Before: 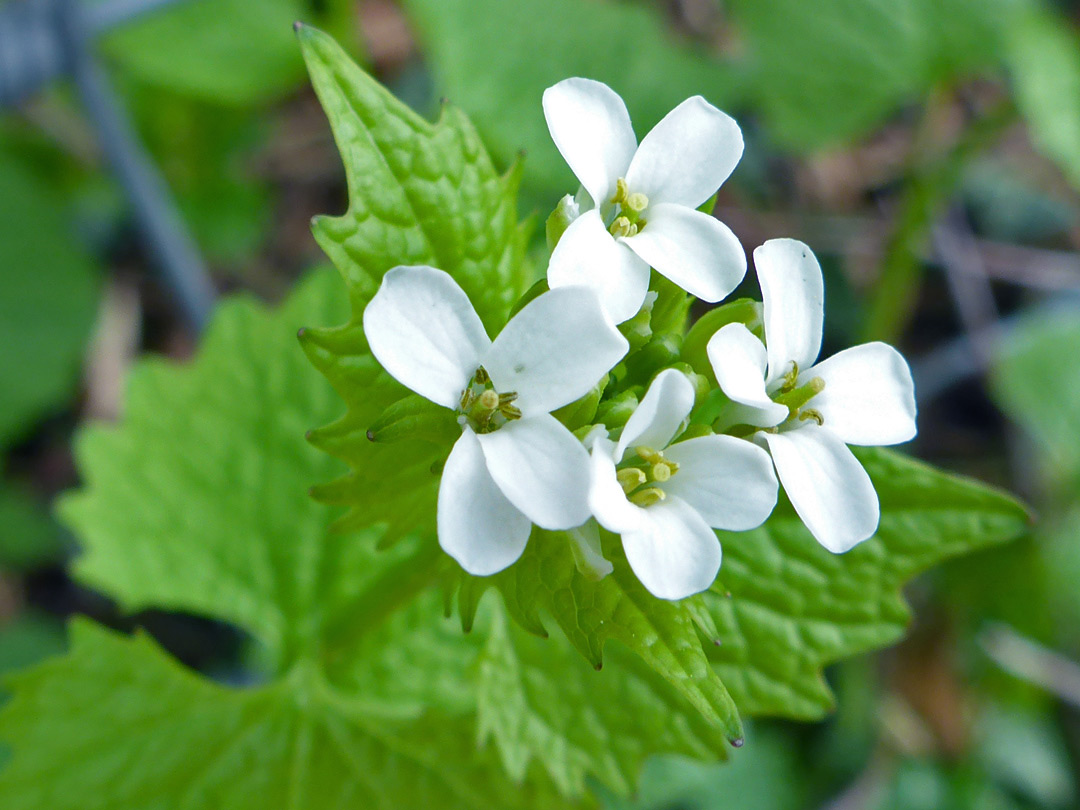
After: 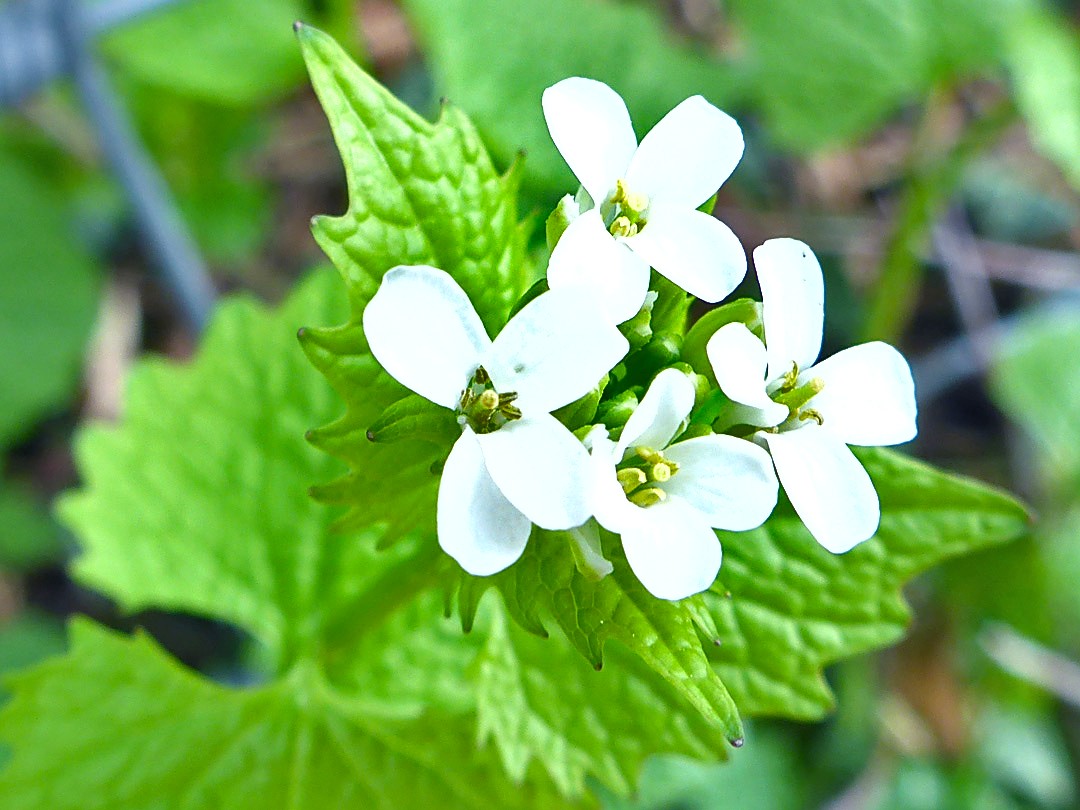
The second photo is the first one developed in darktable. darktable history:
shadows and highlights: shadows 52.48, soften with gaussian
exposure: black level correction 0, exposure 0.899 EV, compensate highlight preservation false
sharpen: on, module defaults
